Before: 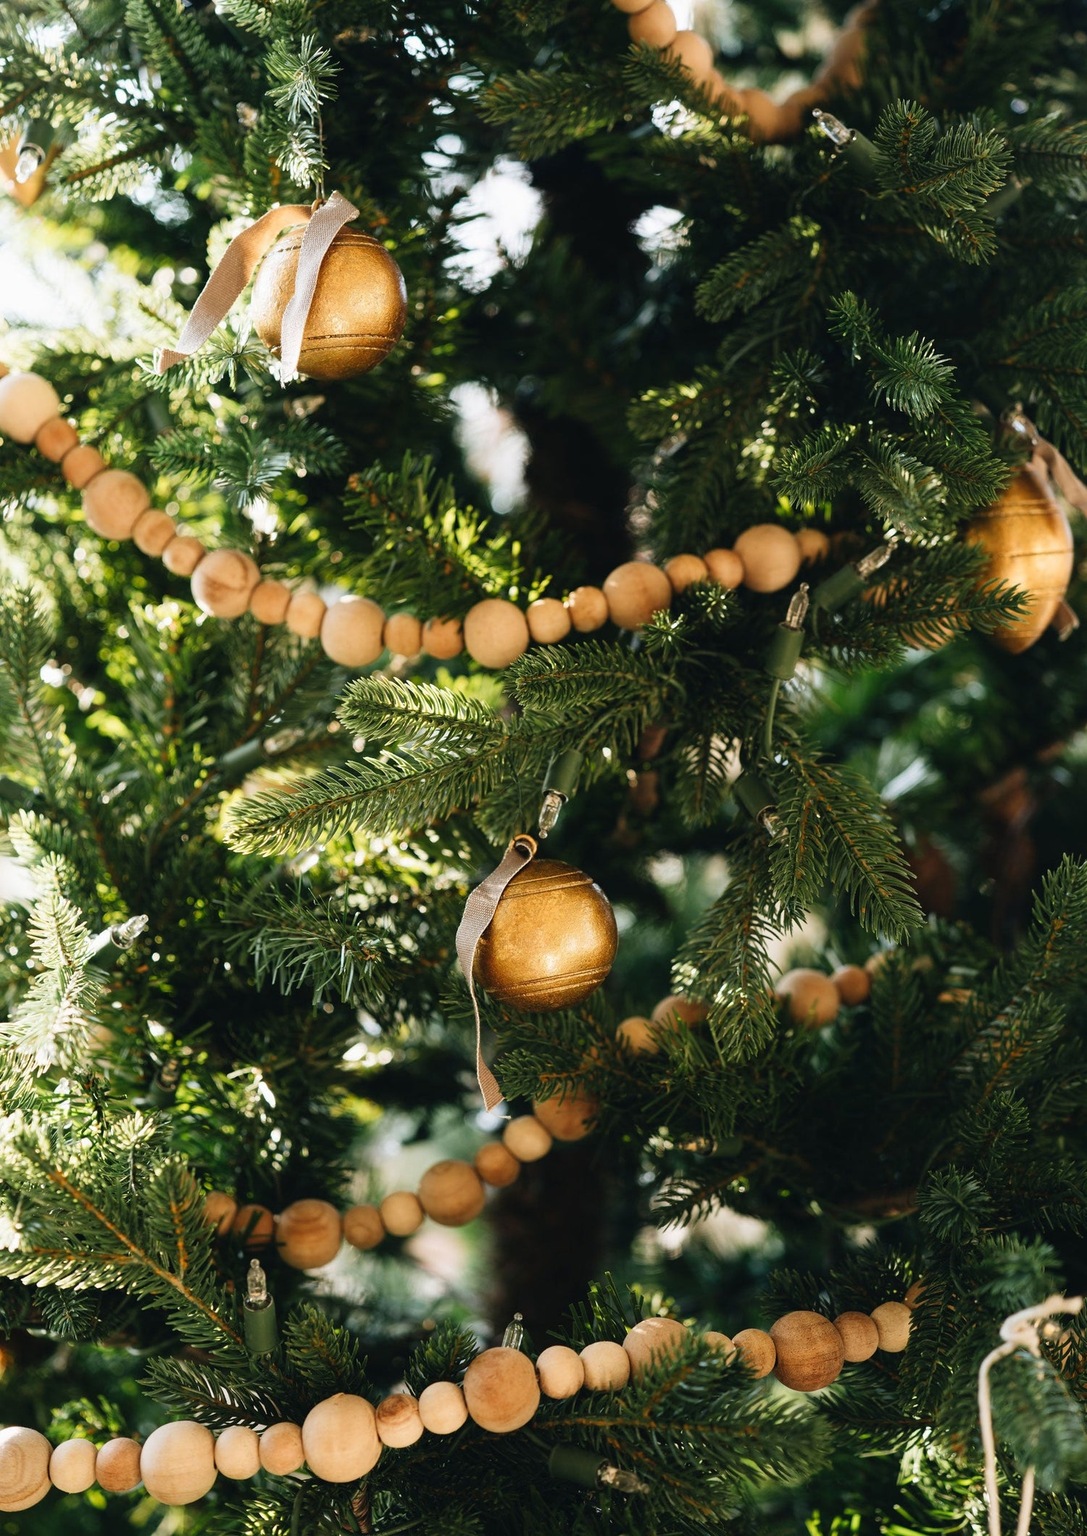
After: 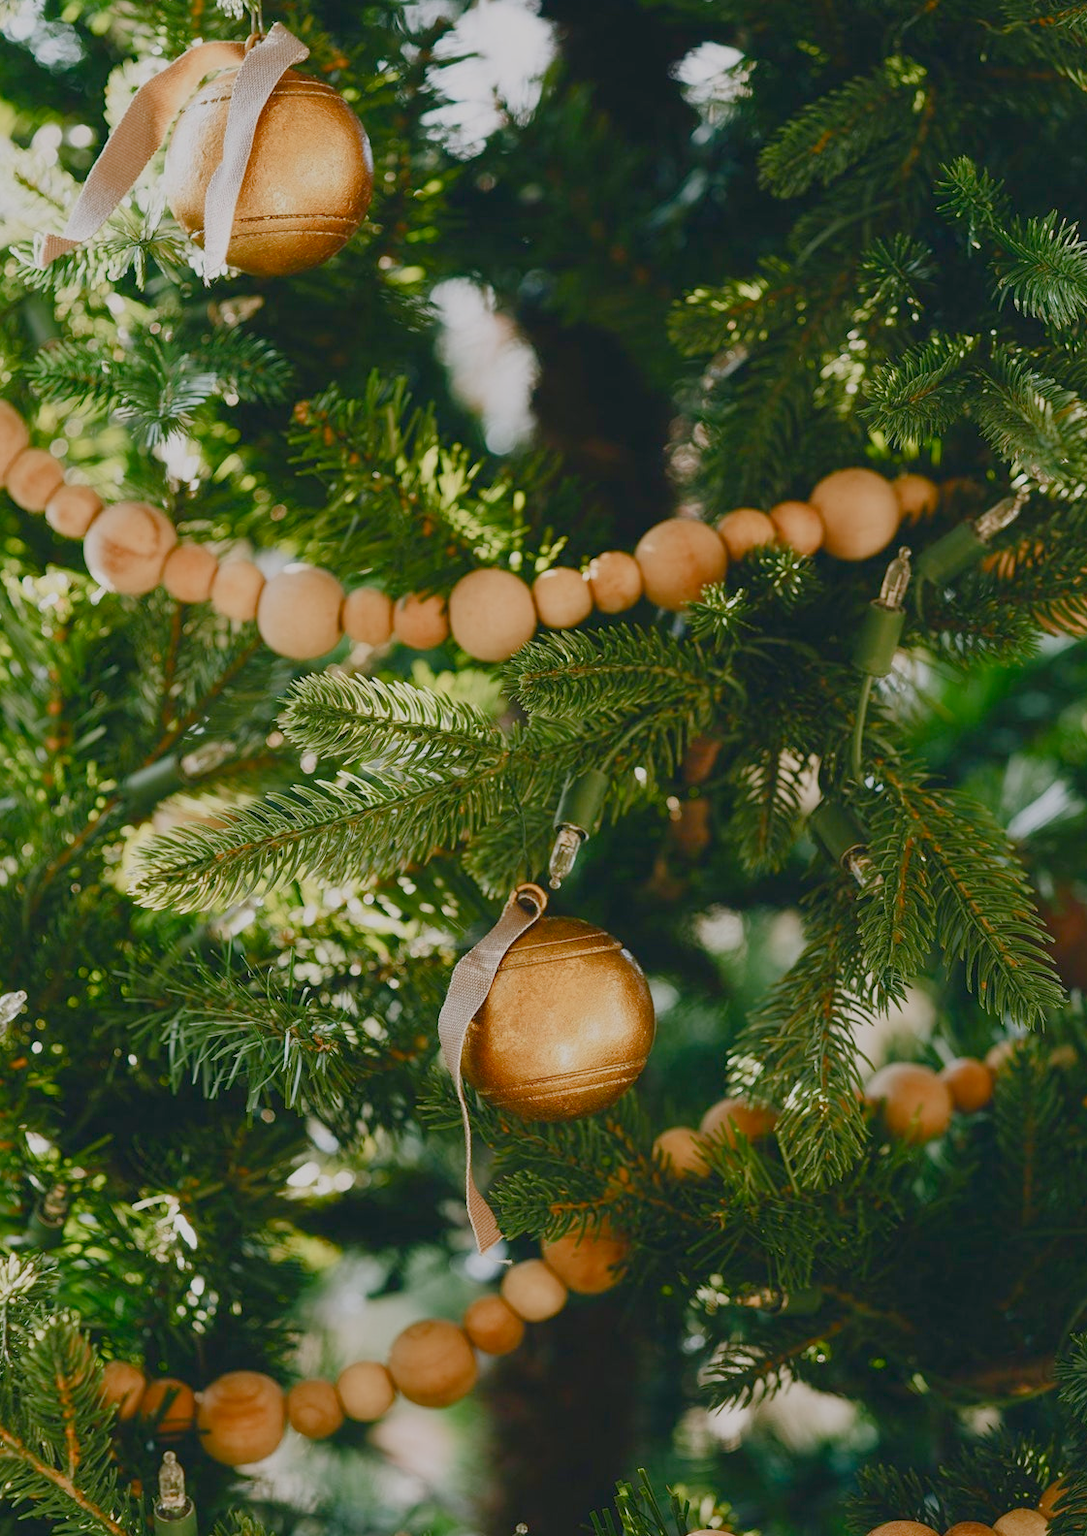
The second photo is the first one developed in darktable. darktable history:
crop and rotate: left 11.831%, top 11.346%, right 13.429%, bottom 13.899%
color balance rgb: shadows lift › chroma 1%, shadows lift › hue 113°, highlights gain › chroma 0.2%, highlights gain › hue 333°, perceptual saturation grading › global saturation 20%, perceptual saturation grading › highlights -50%, perceptual saturation grading › shadows 25%, contrast -30%
